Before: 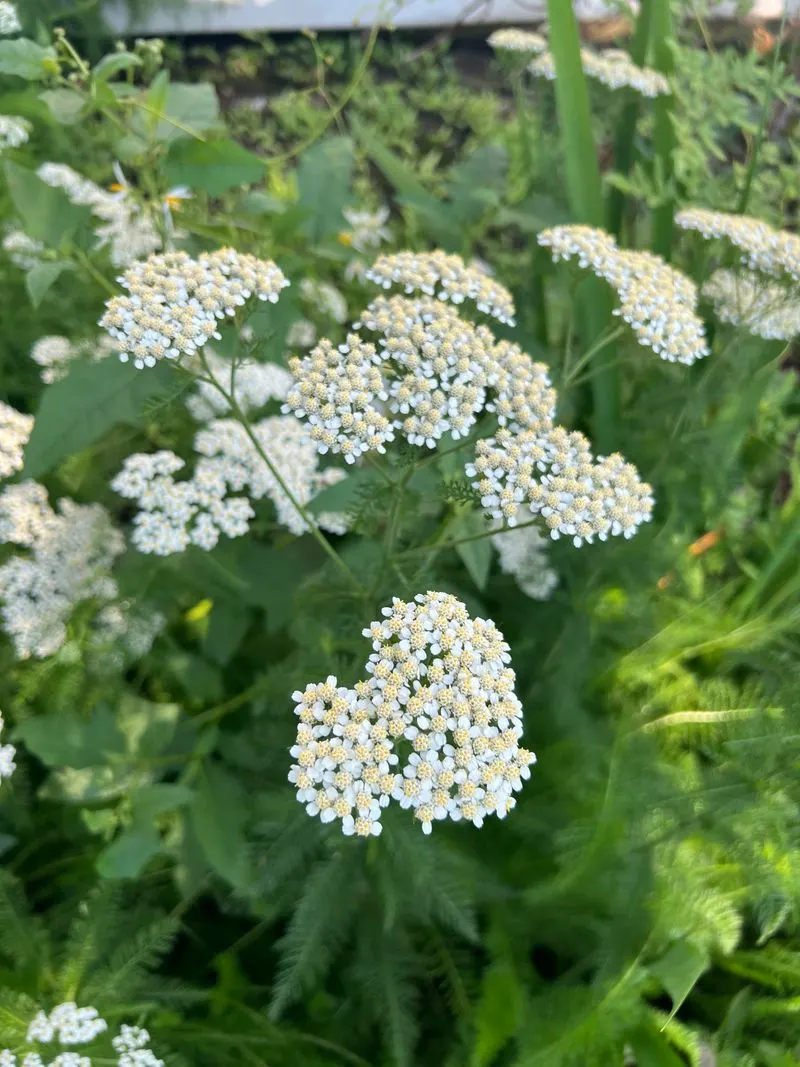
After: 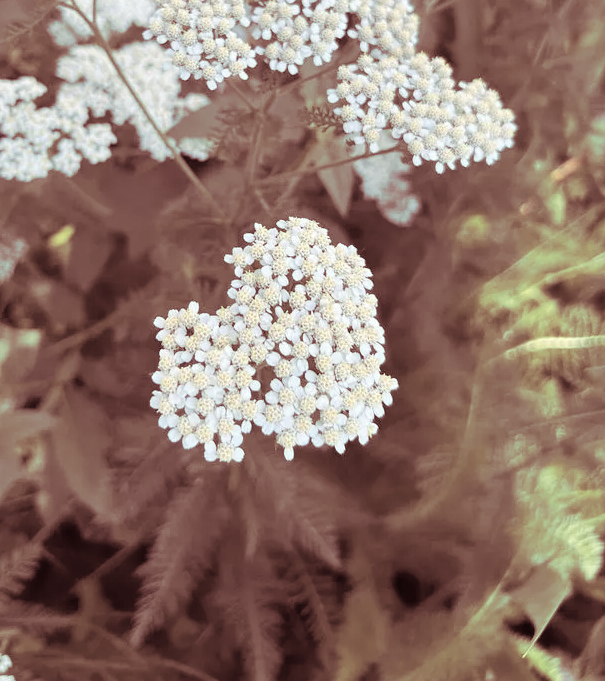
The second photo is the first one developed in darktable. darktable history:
crop and rotate: left 17.299%, top 35.115%, right 7.015%, bottom 1.024%
contrast brightness saturation: brightness 0.18, saturation -0.5
split-toning: highlights › hue 187.2°, highlights › saturation 0.83, balance -68.05, compress 56.43%
